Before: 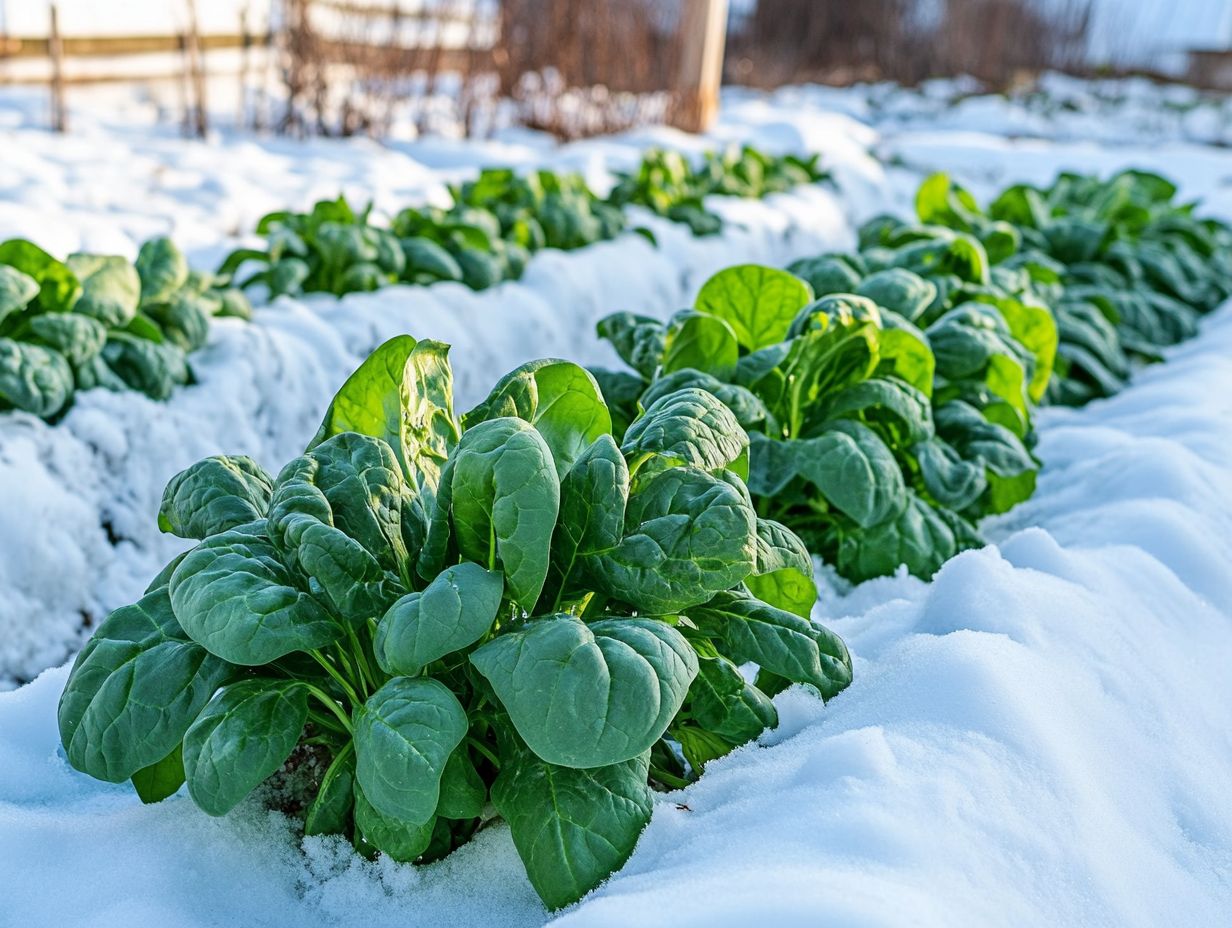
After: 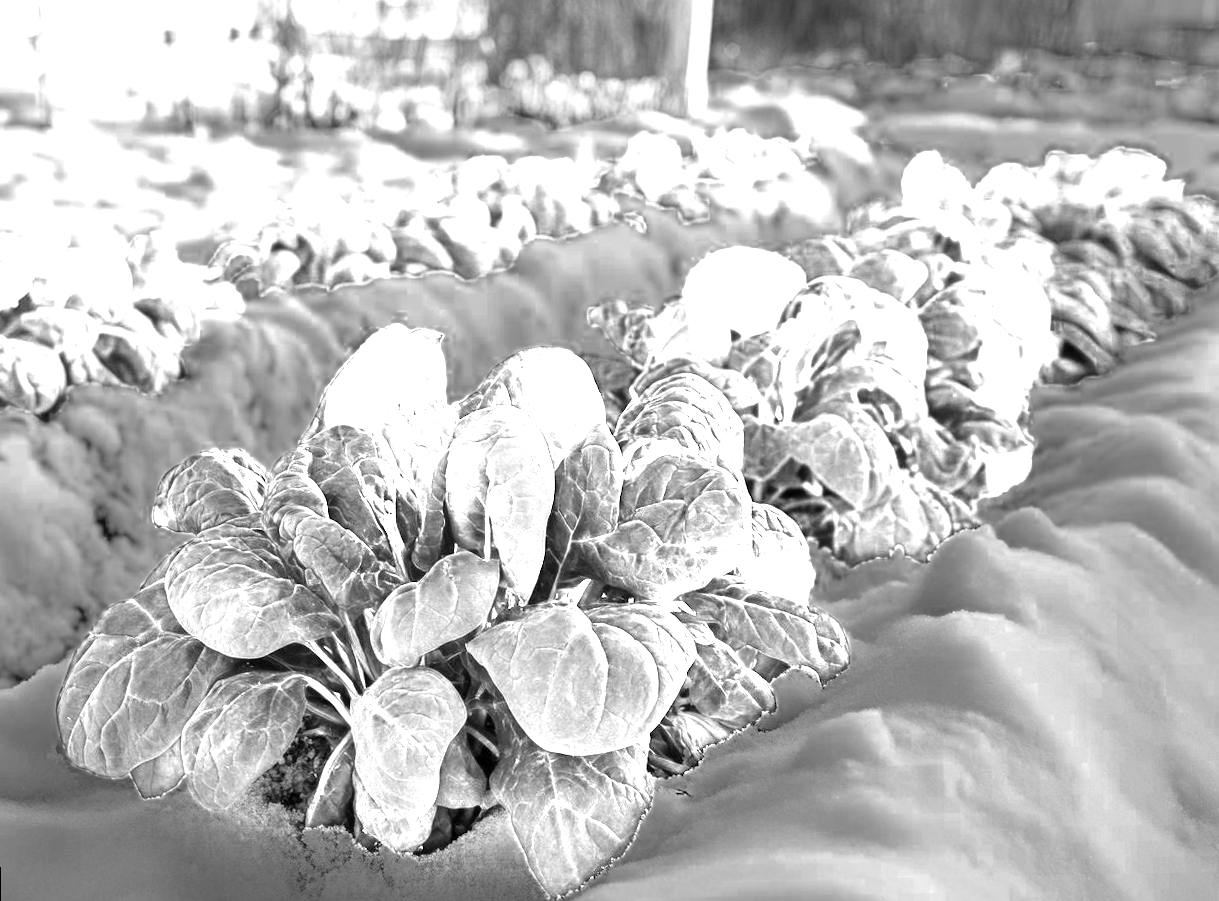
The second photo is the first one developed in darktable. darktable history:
color zones: curves: ch0 [(0, 0.554) (0.146, 0.662) (0.293, 0.86) (0.503, 0.774) (0.637, 0.106) (0.74, 0.072) (0.866, 0.488) (0.998, 0.569)]; ch1 [(0, 0) (0.143, 0) (0.286, 0) (0.429, 0) (0.571, 0) (0.714, 0) (0.857, 0)]
rotate and perspective: rotation -1°, crop left 0.011, crop right 0.989, crop top 0.025, crop bottom 0.975
tone equalizer: -7 EV 0.13 EV, smoothing diameter 25%, edges refinement/feathering 10, preserve details guided filter
exposure: exposure 0.722 EV, compensate highlight preservation false
